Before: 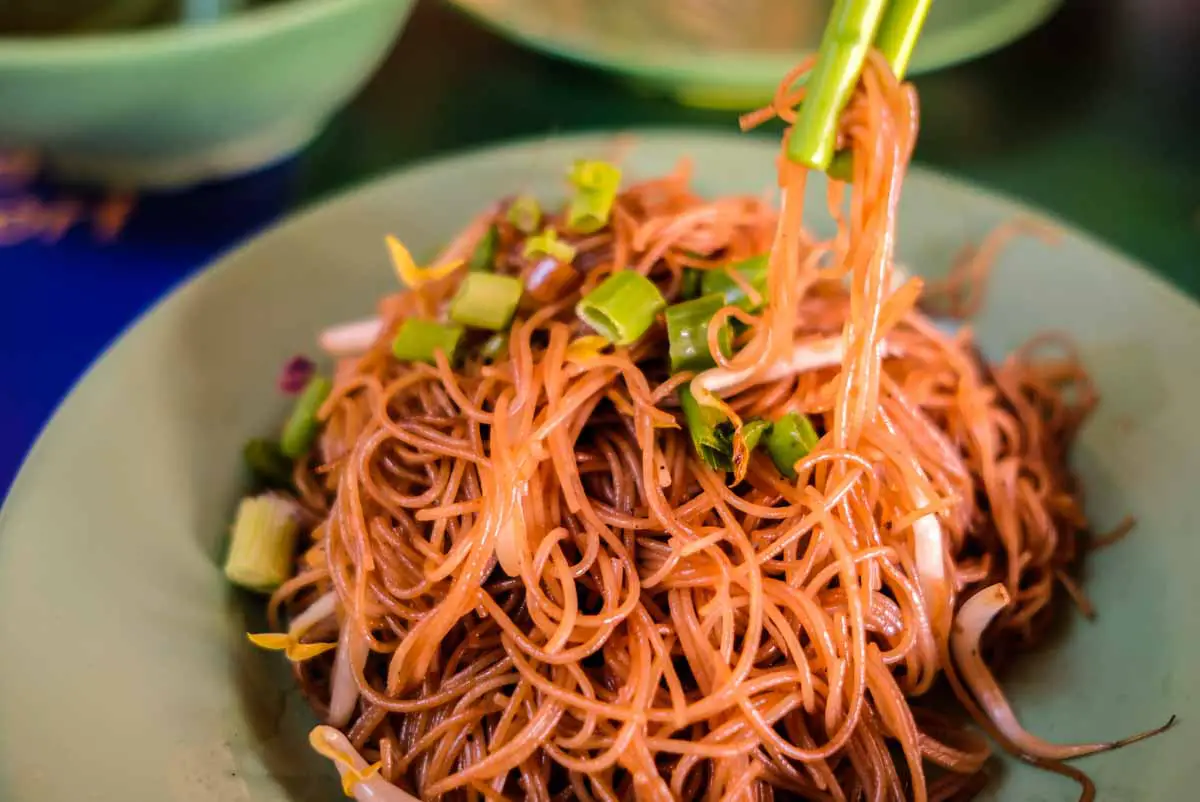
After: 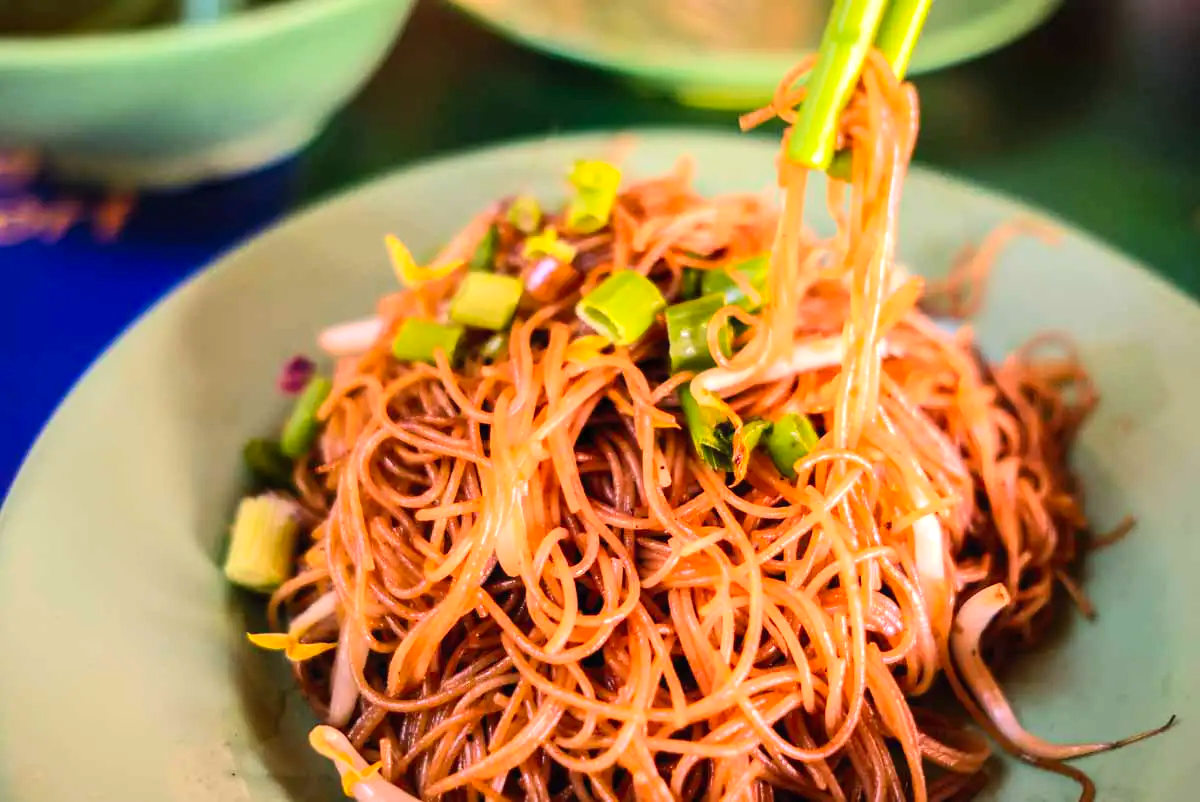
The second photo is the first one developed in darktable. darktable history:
exposure: exposure 0.262 EV, compensate exposure bias true, compensate highlight preservation false
contrast brightness saturation: contrast 0.204, brightness 0.158, saturation 0.218
